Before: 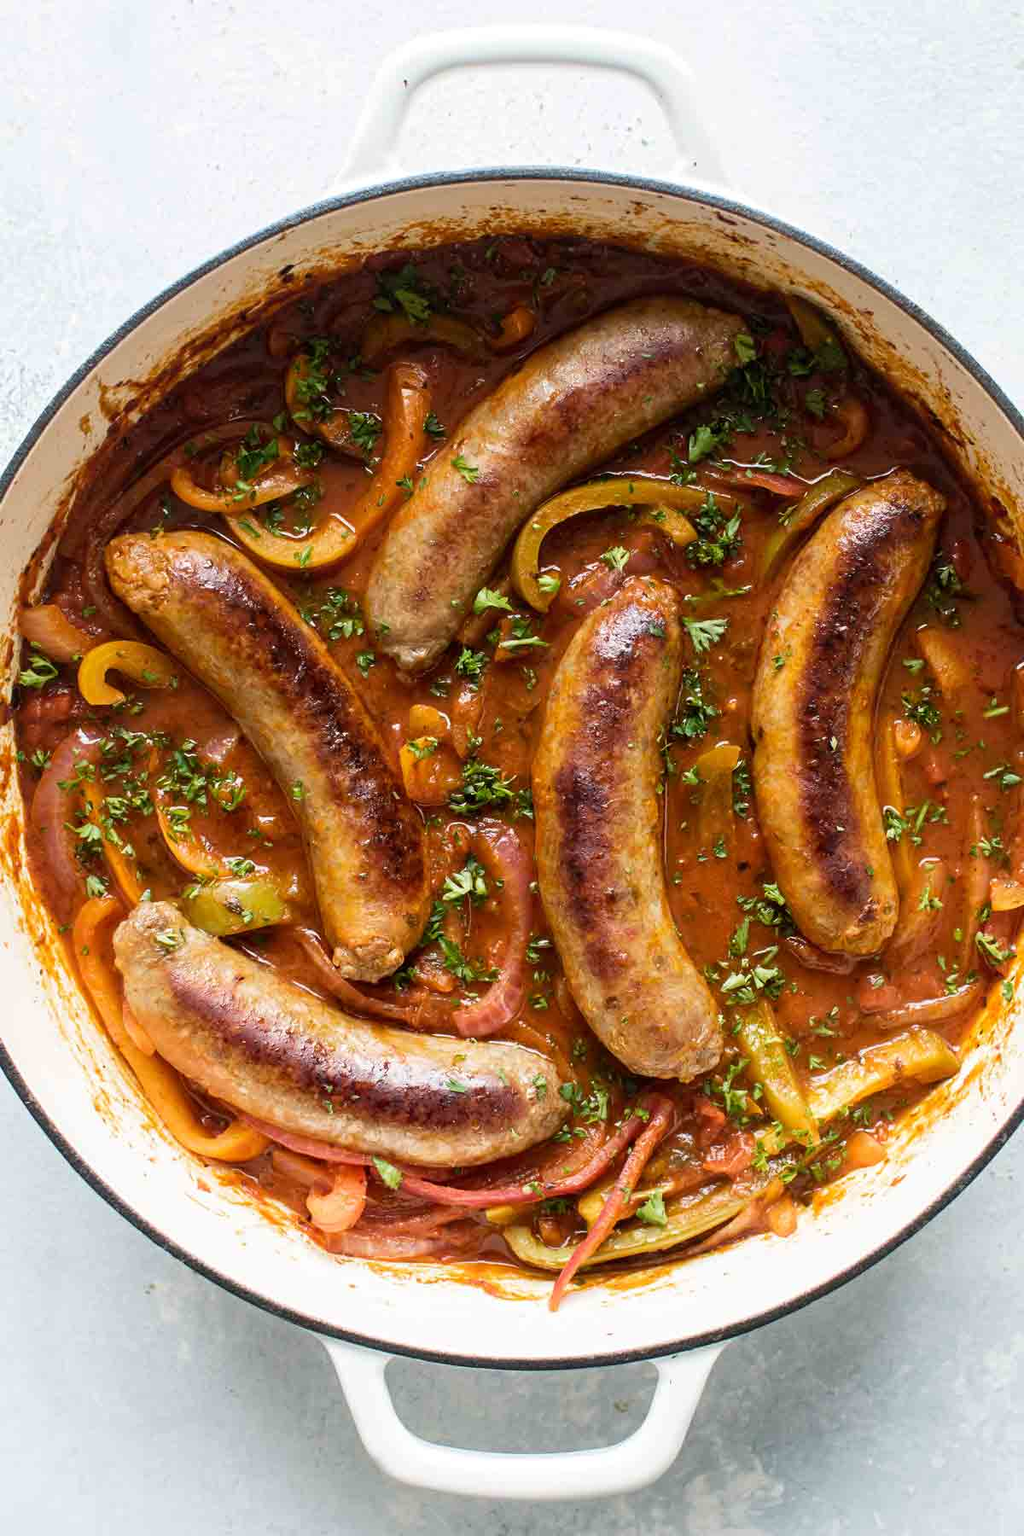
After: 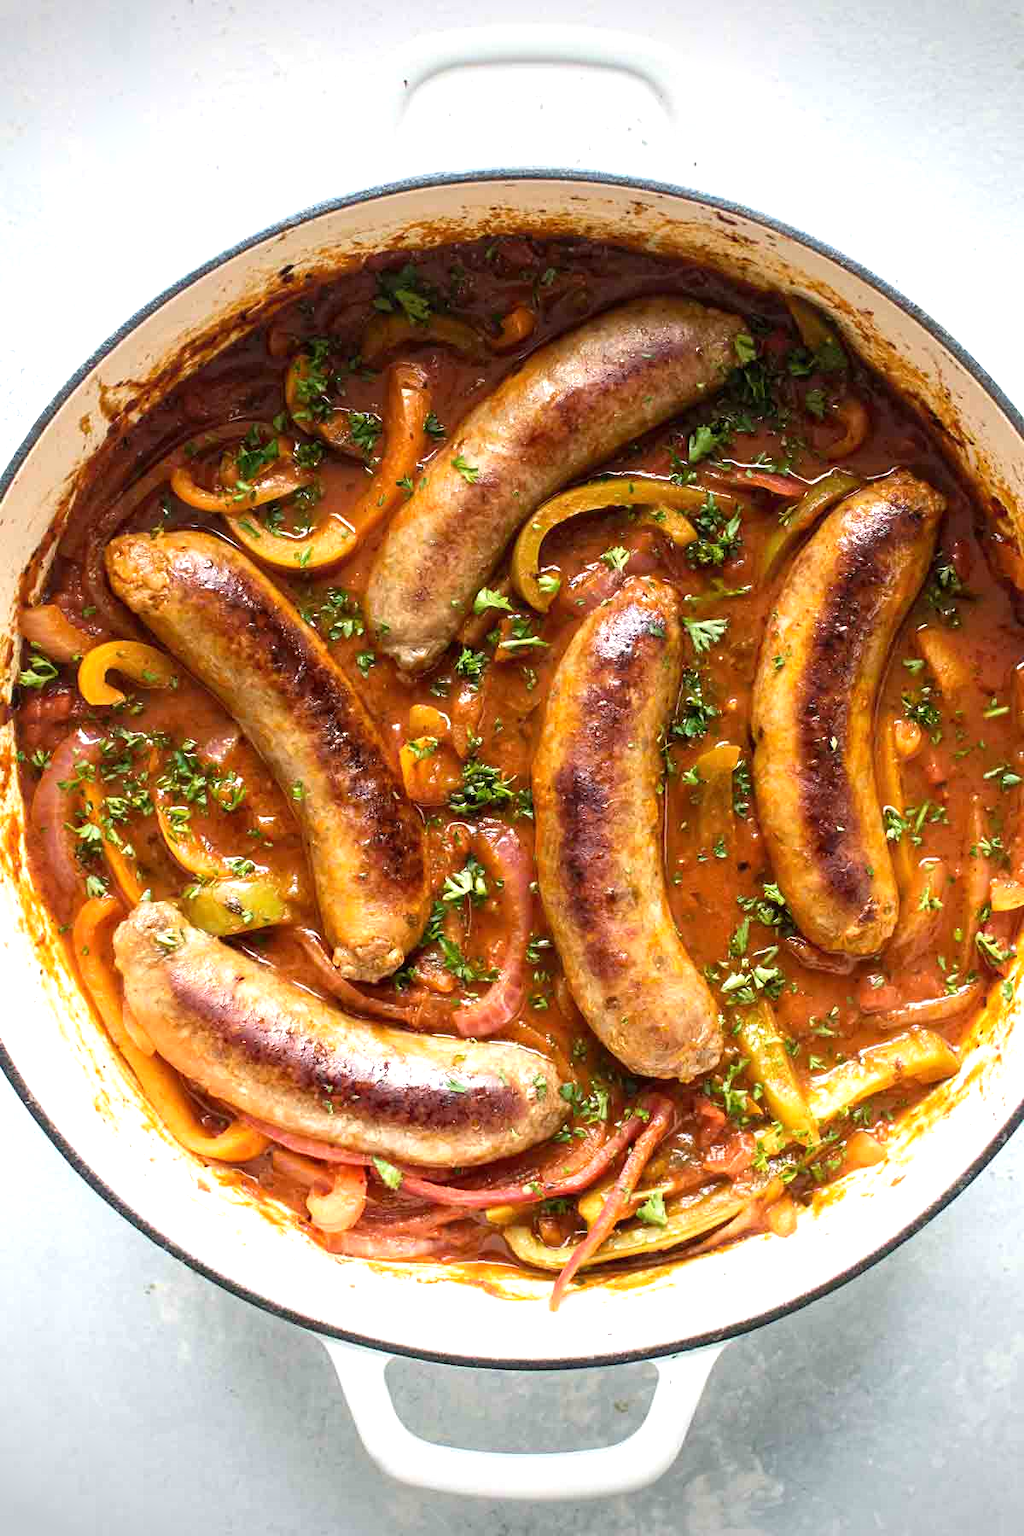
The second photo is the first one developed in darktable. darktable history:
vignetting: fall-off start 89.37%, fall-off radius 43.22%, saturation -0.024, width/height ratio 1.165
exposure: exposure 0.563 EV, compensate highlight preservation false
